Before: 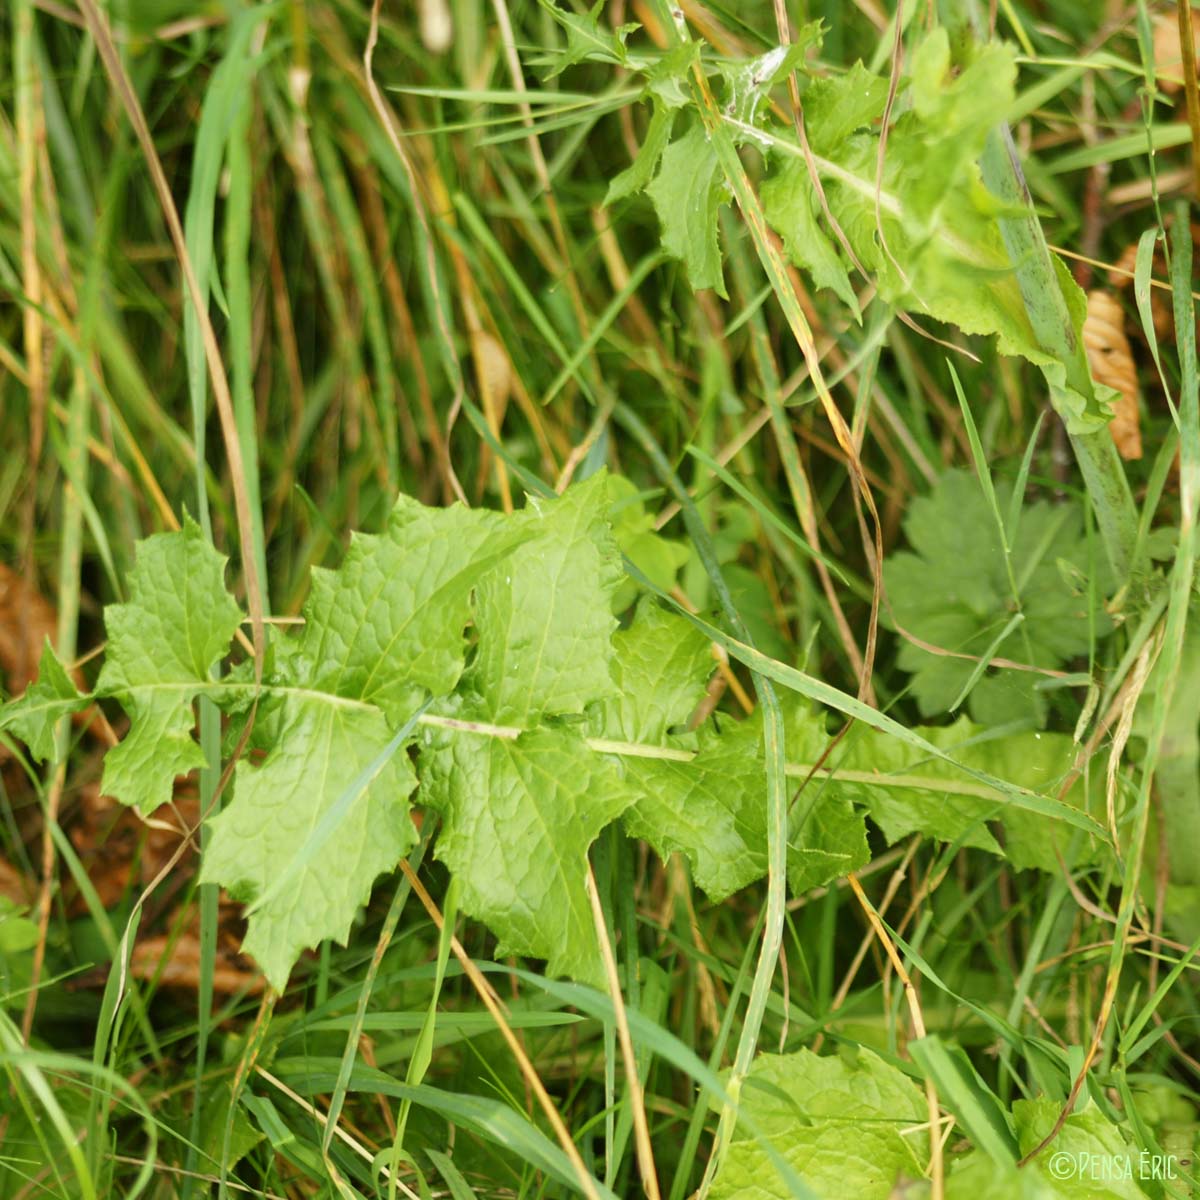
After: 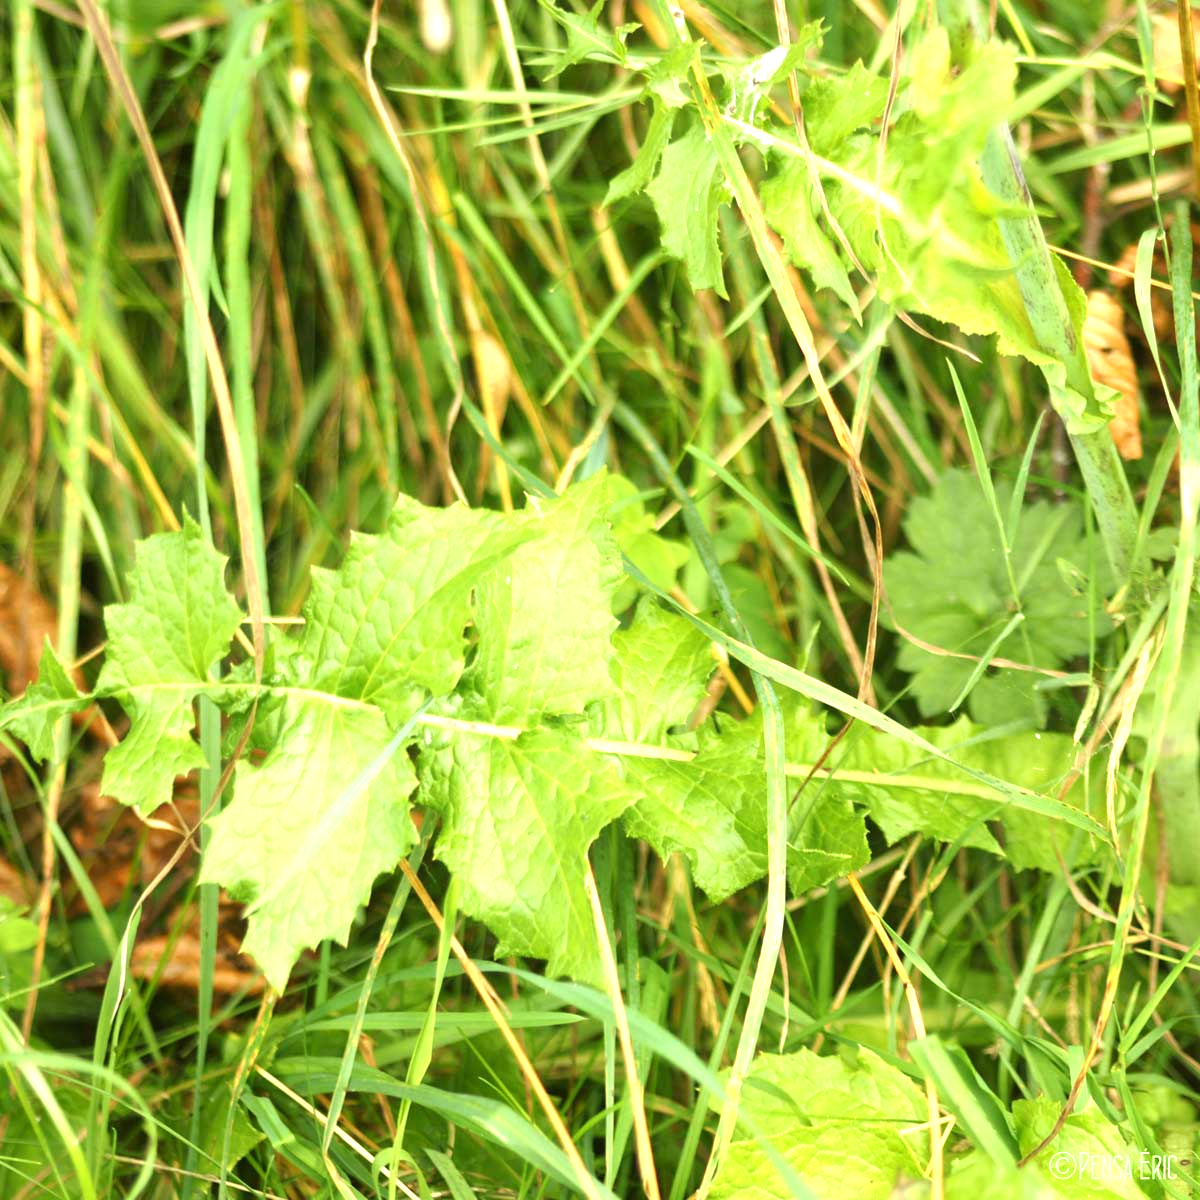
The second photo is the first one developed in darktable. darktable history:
exposure: exposure 0.951 EV, compensate highlight preservation false
